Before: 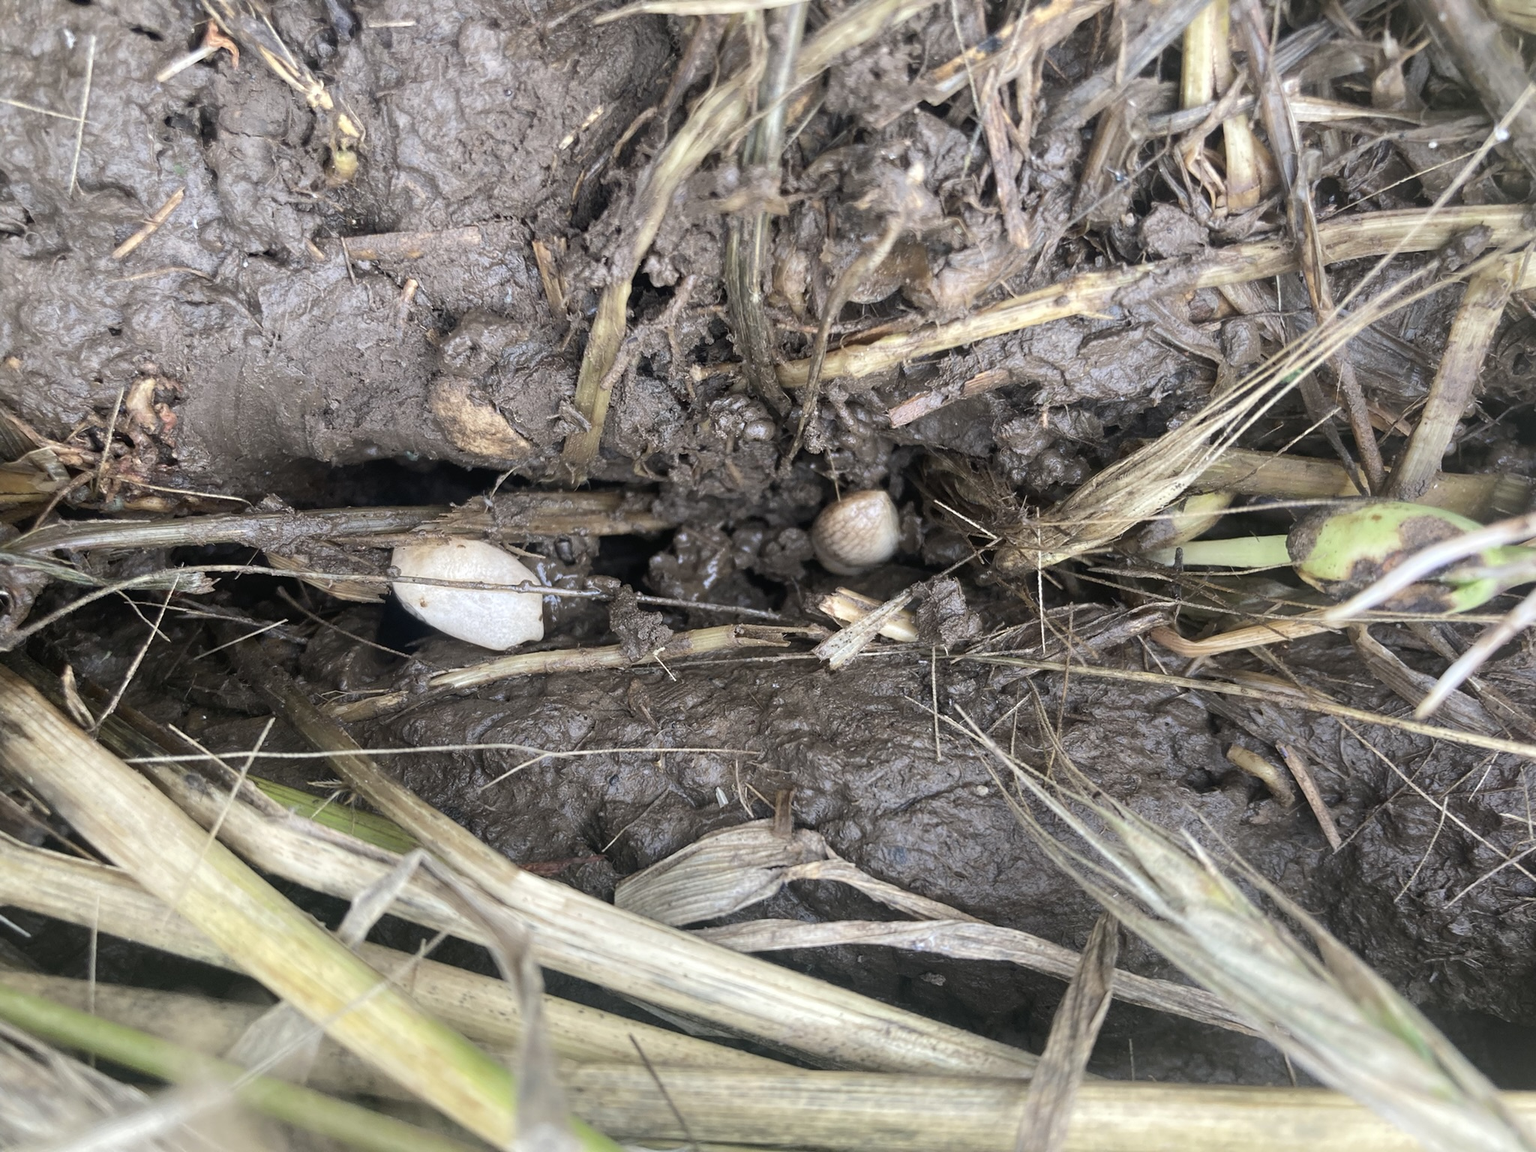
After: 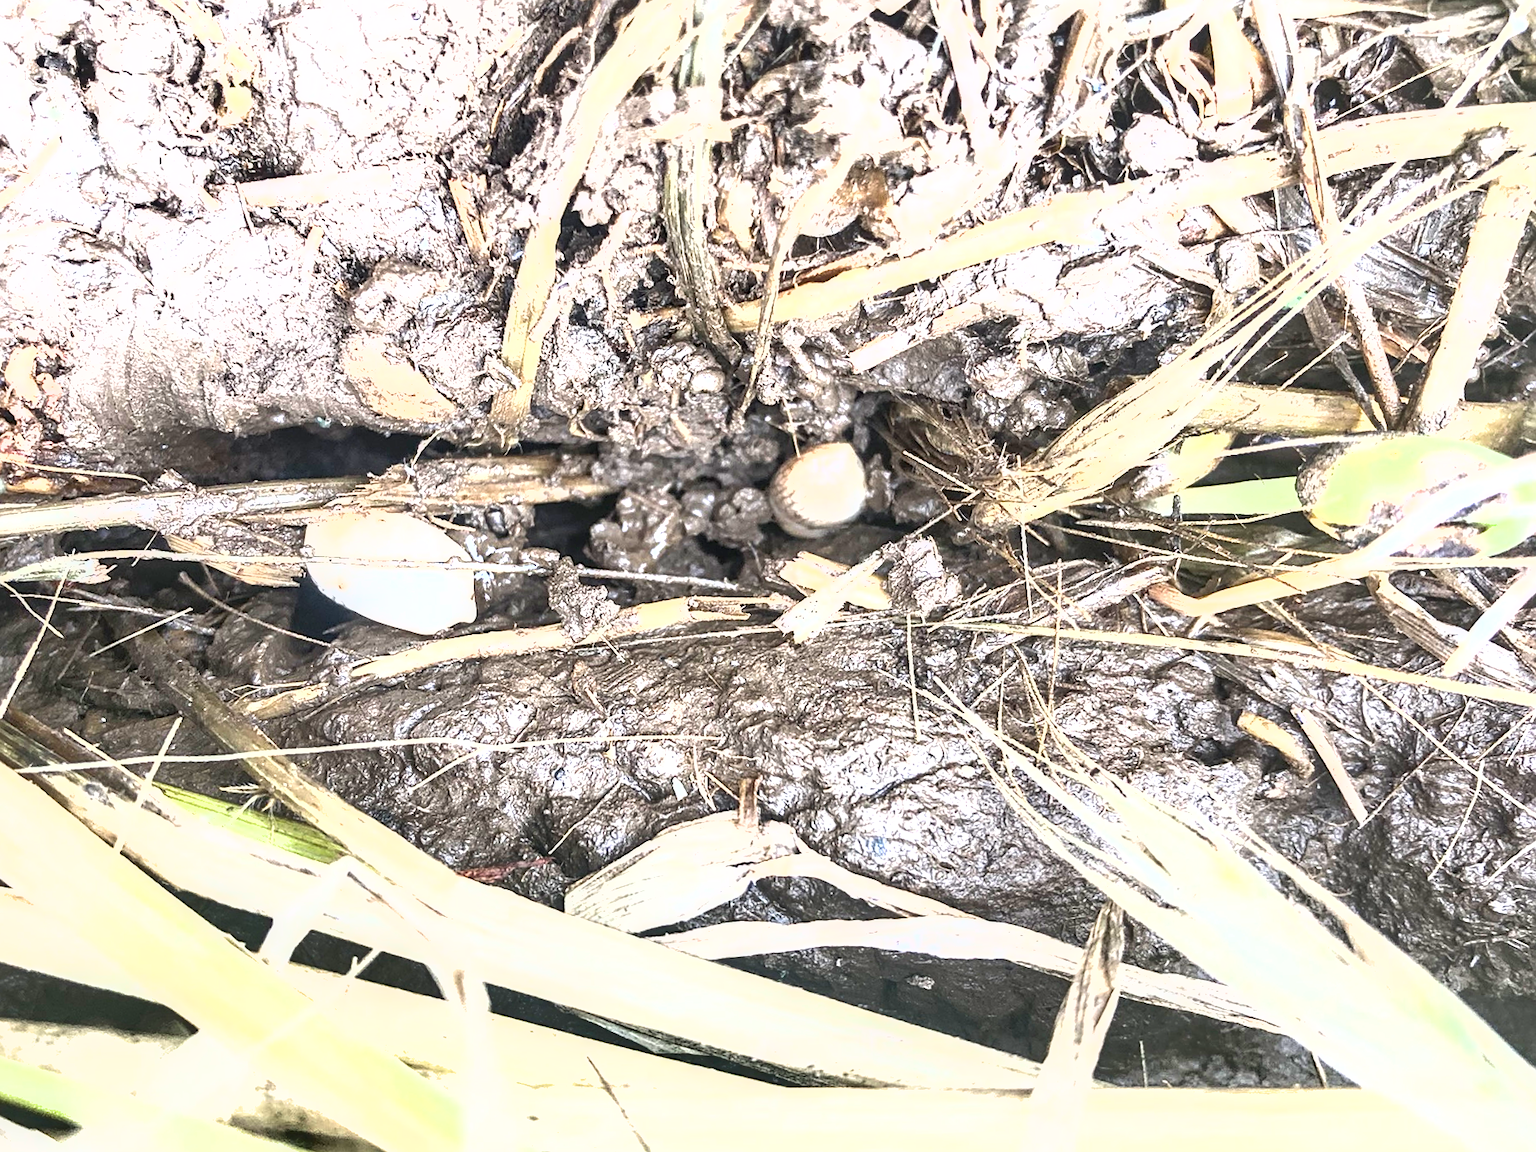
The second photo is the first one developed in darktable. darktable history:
sharpen: on, module defaults
local contrast: on, module defaults
exposure: black level correction 0, exposure 2.088 EV, compensate exposure bias true, compensate highlight preservation false
shadows and highlights: low approximation 0.01, soften with gaussian
crop and rotate: angle 1.96°, left 5.673%, top 5.673%
